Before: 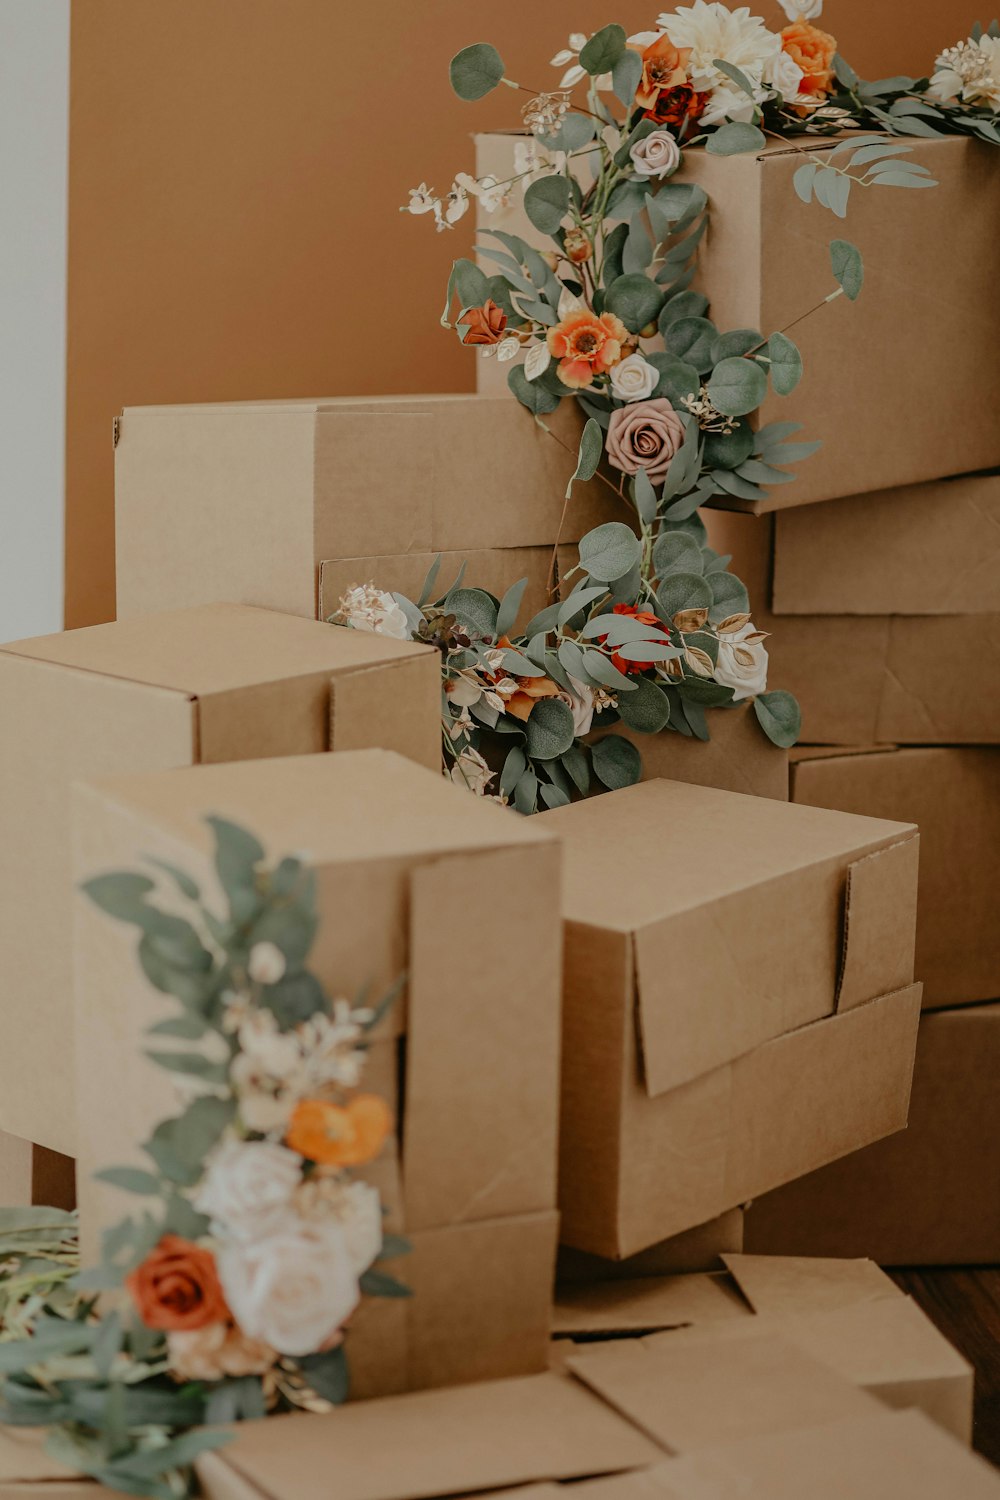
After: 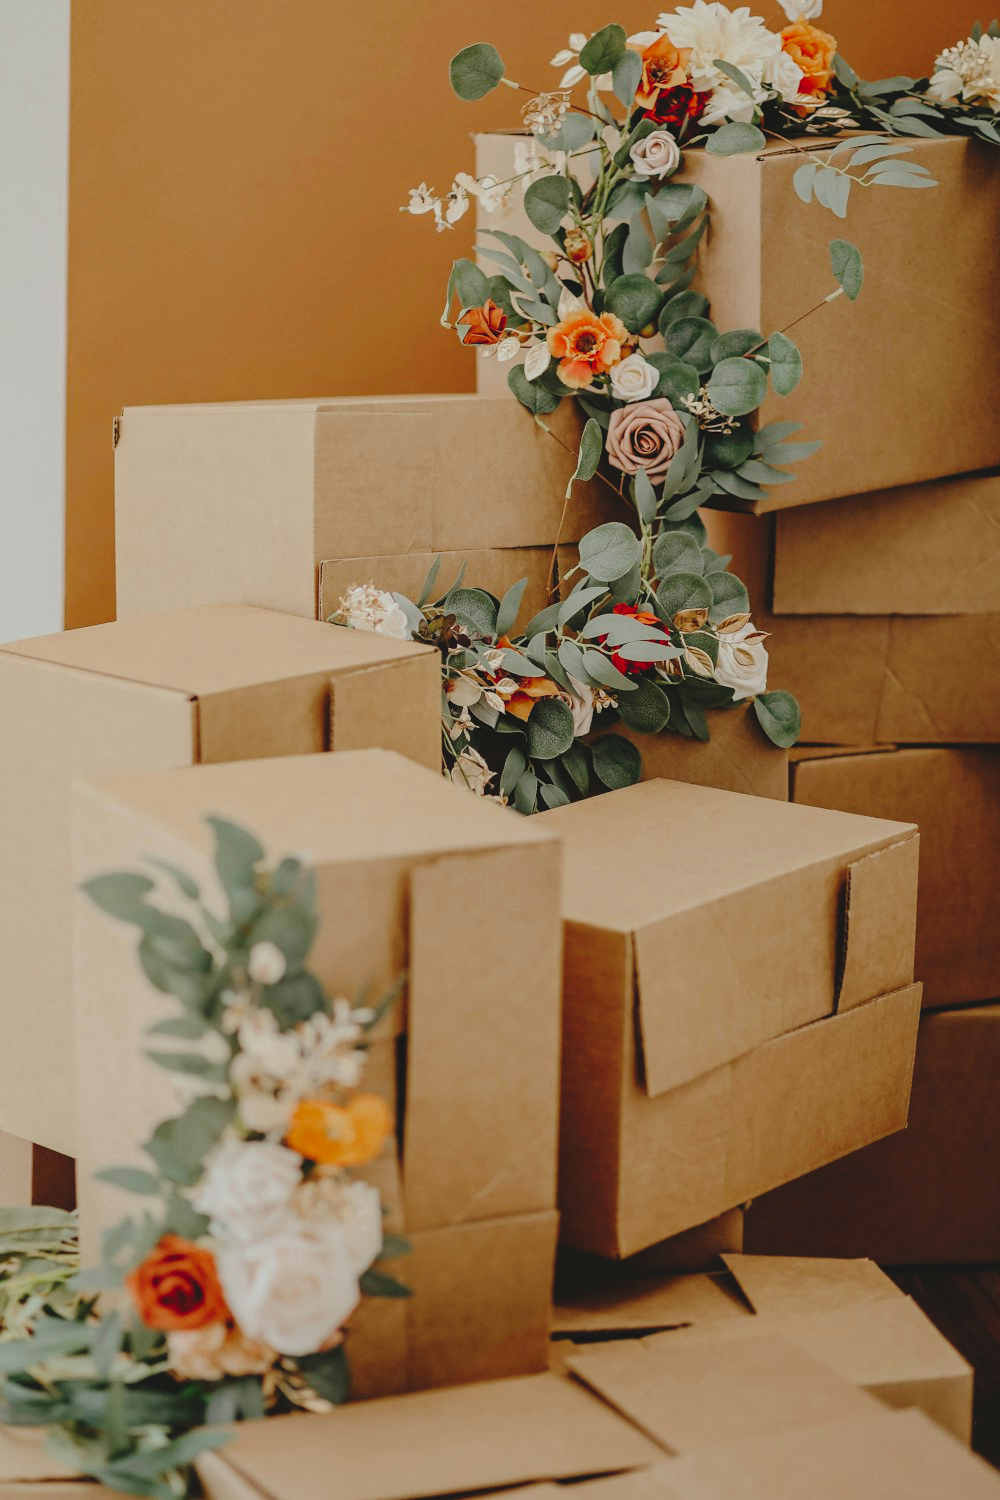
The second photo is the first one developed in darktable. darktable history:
tone curve: curves: ch0 [(0, 0) (0.003, 0.074) (0.011, 0.079) (0.025, 0.083) (0.044, 0.095) (0.069, 0.097) (0.1, 0.11) (0.136, 0.131) (0.177, 0.159) (0.224, 0.209) (0.277, 0.279) (0.335, 0.367) (0.399, 0.455) (0.468, 0.538) (0.543, 0.621) (0.623, 0.699) (0.709, 0.782) (0.801, 0.848) (0.898, 0.924) (1, 1)], preserve colors none
exposure: compensate highlight preservation false
